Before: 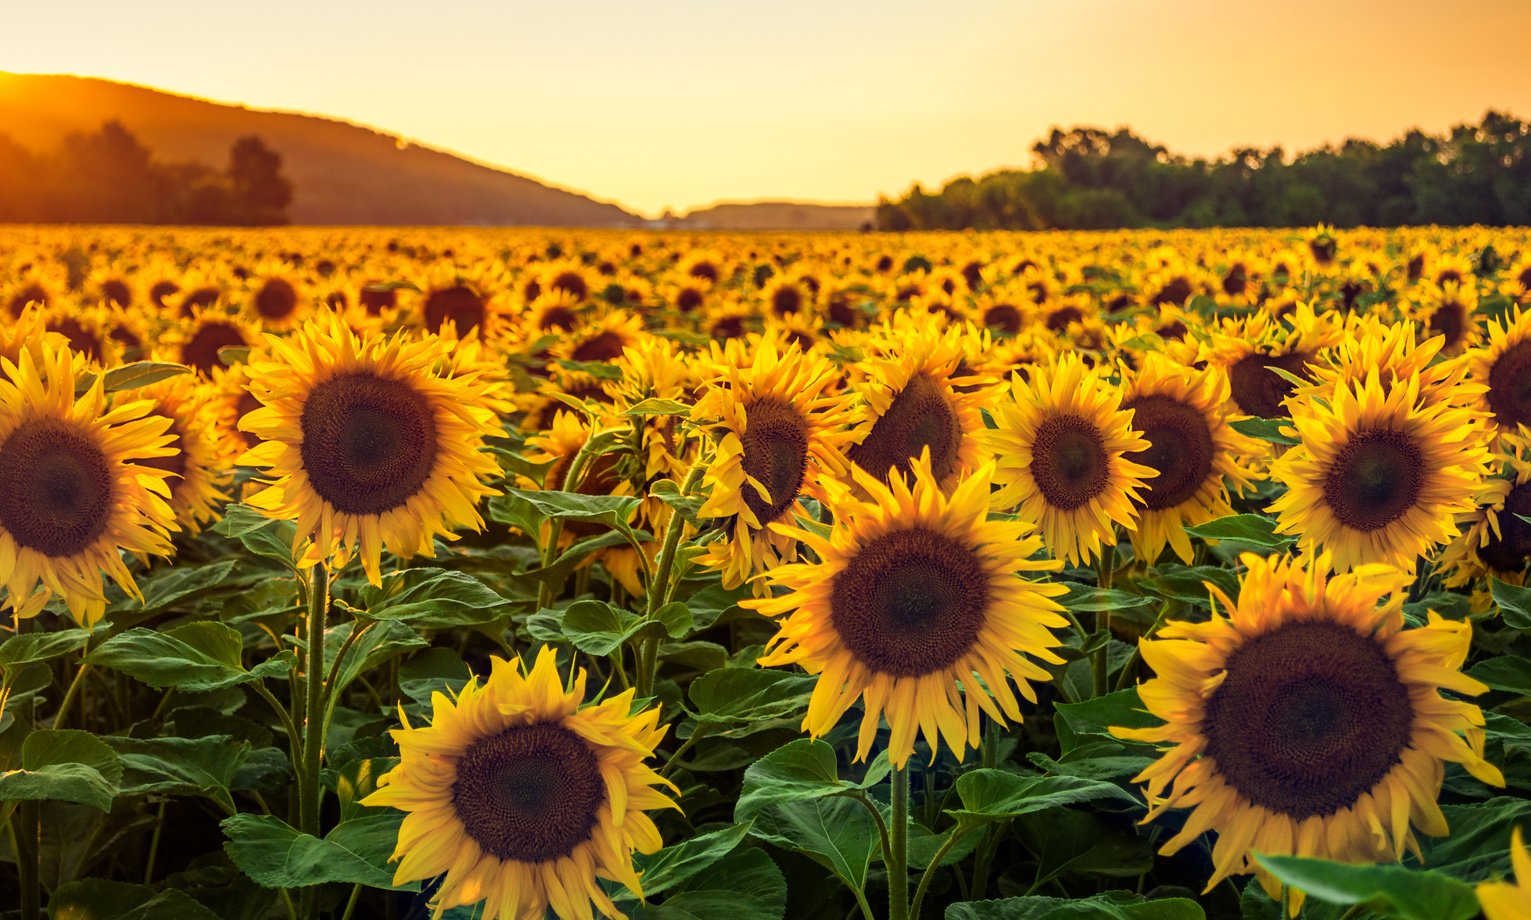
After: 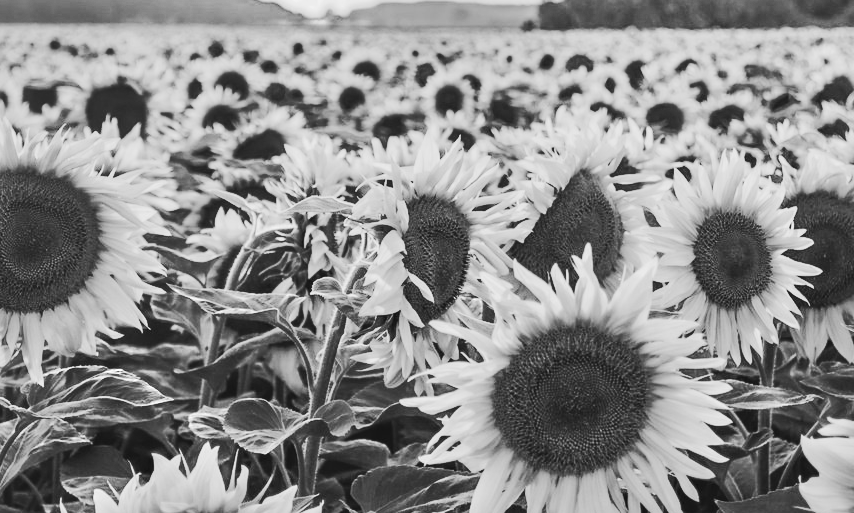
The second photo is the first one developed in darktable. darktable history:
contrast brightness saturation: contrast 0.24, brightness 0.09
tone curve: curves: ch0 [(0, 0.068) (1, 0.961)], color space Lab, linked channels, preserve colors none
crop and rotate: left 22.13%, top 22.054%, right 22.026%, bottom 22.102%
color balance rgb: perceptual saturation grading › global saturation 20%, global vibrance 20%
exposure: black level correction 0, exposure 1.4 EV, compensate highlight preservation false
tone equalizer: -8 EV -0.75 EV, -7 EV -0.7 EV, -6 EV -0.6 EV, -5 EV -0.4 EV, -3 EV 0.4 EV, -2 EV 0.6 EV, -1 EV 0.7 EV, +0 EV 0.75 EV, edges refinement/feathering 500, mask exposure compensation -1.57 EV, preserve details no
local contrast: mode bilateral grid, contrast 20, coarseness 50, detail 120%, midtone range 0.2
monochrome: a 0, b 0, size 0.5, highlights 0.57
